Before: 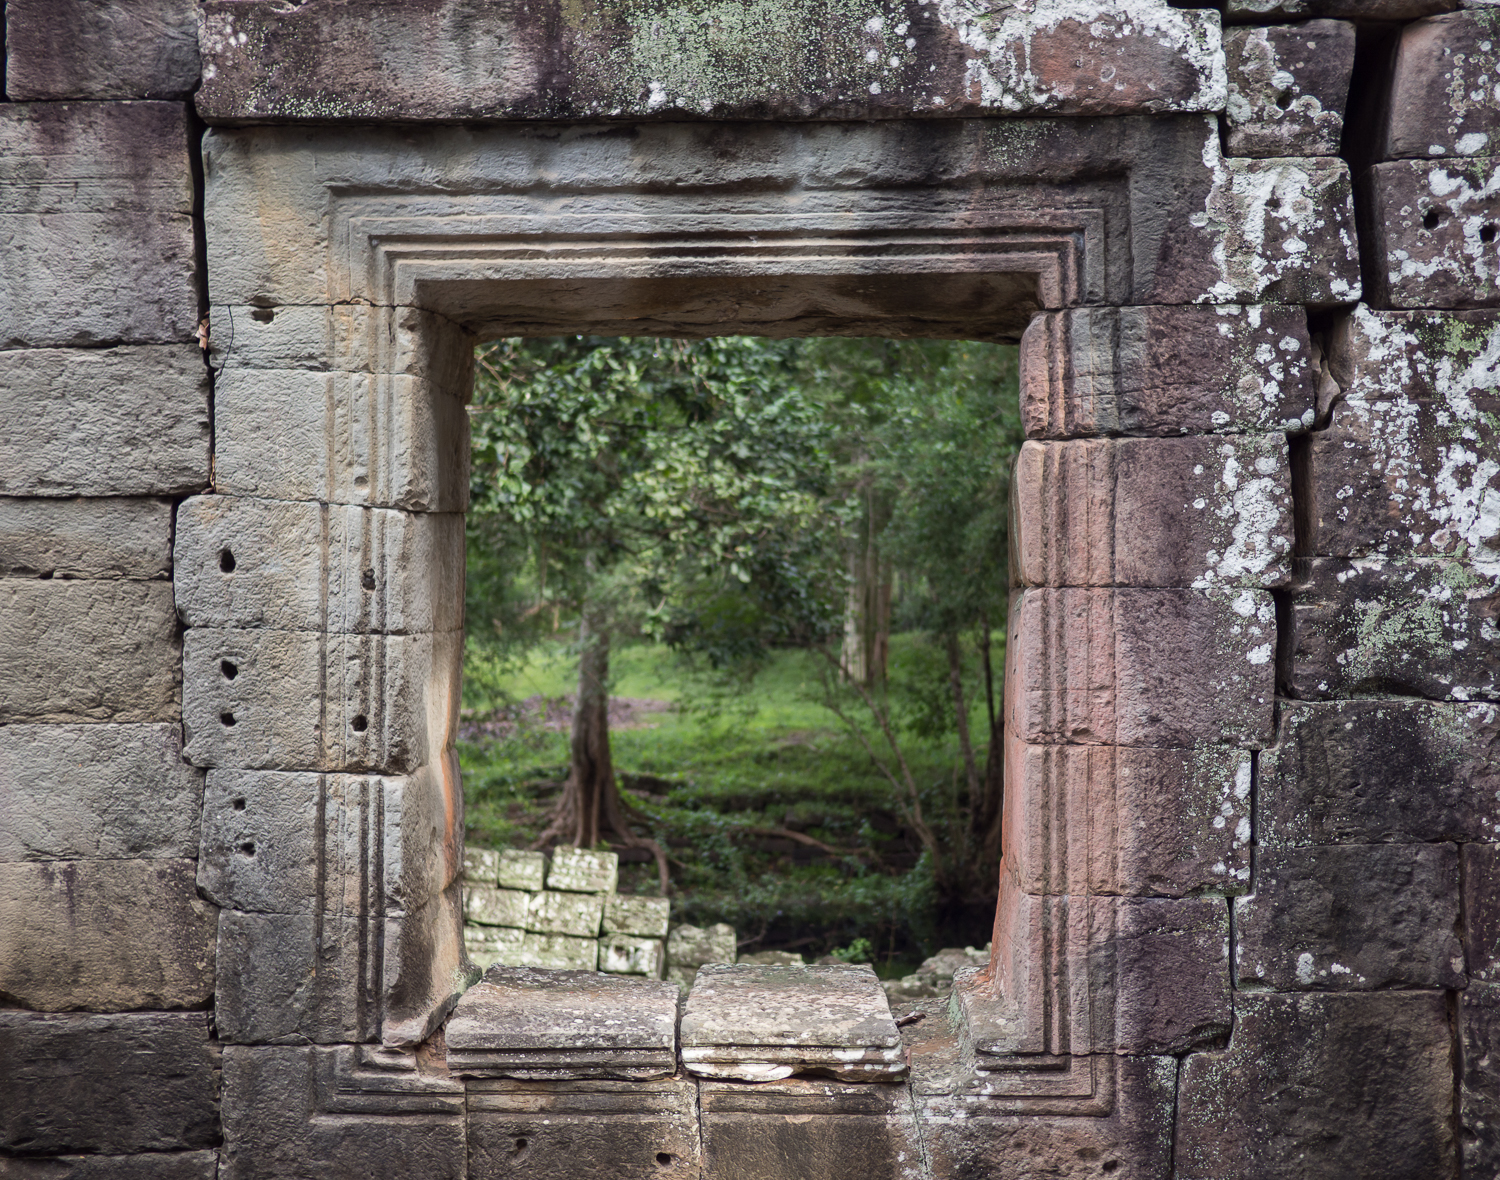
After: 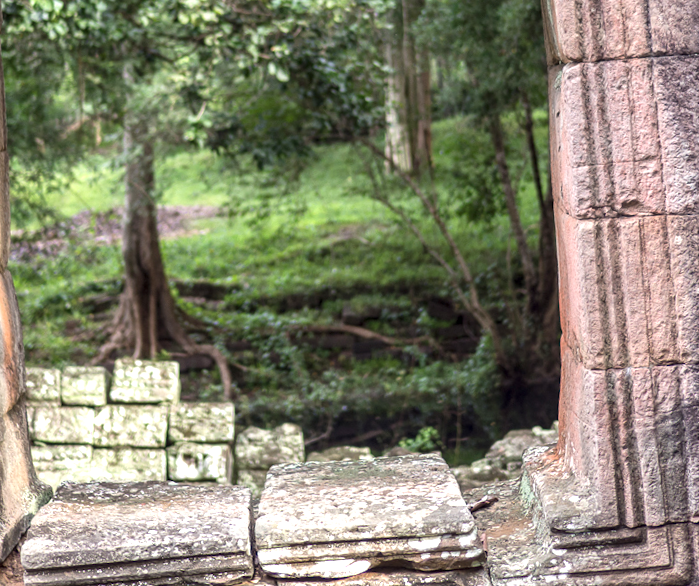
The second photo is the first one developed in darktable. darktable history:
crop: left 29.672%, top 41.786%, right 20.851%, bottom 3.487%
rotate and perspective: rotation -4.57°, crop left 0.054, crop right 0.944, crop top 0.087, crop bottom 0.914
exposure: black level correction 0, exposure 0.7 EV, compensate exposure bias true, compensate highlight preservation false
local contrast: detail 130%
